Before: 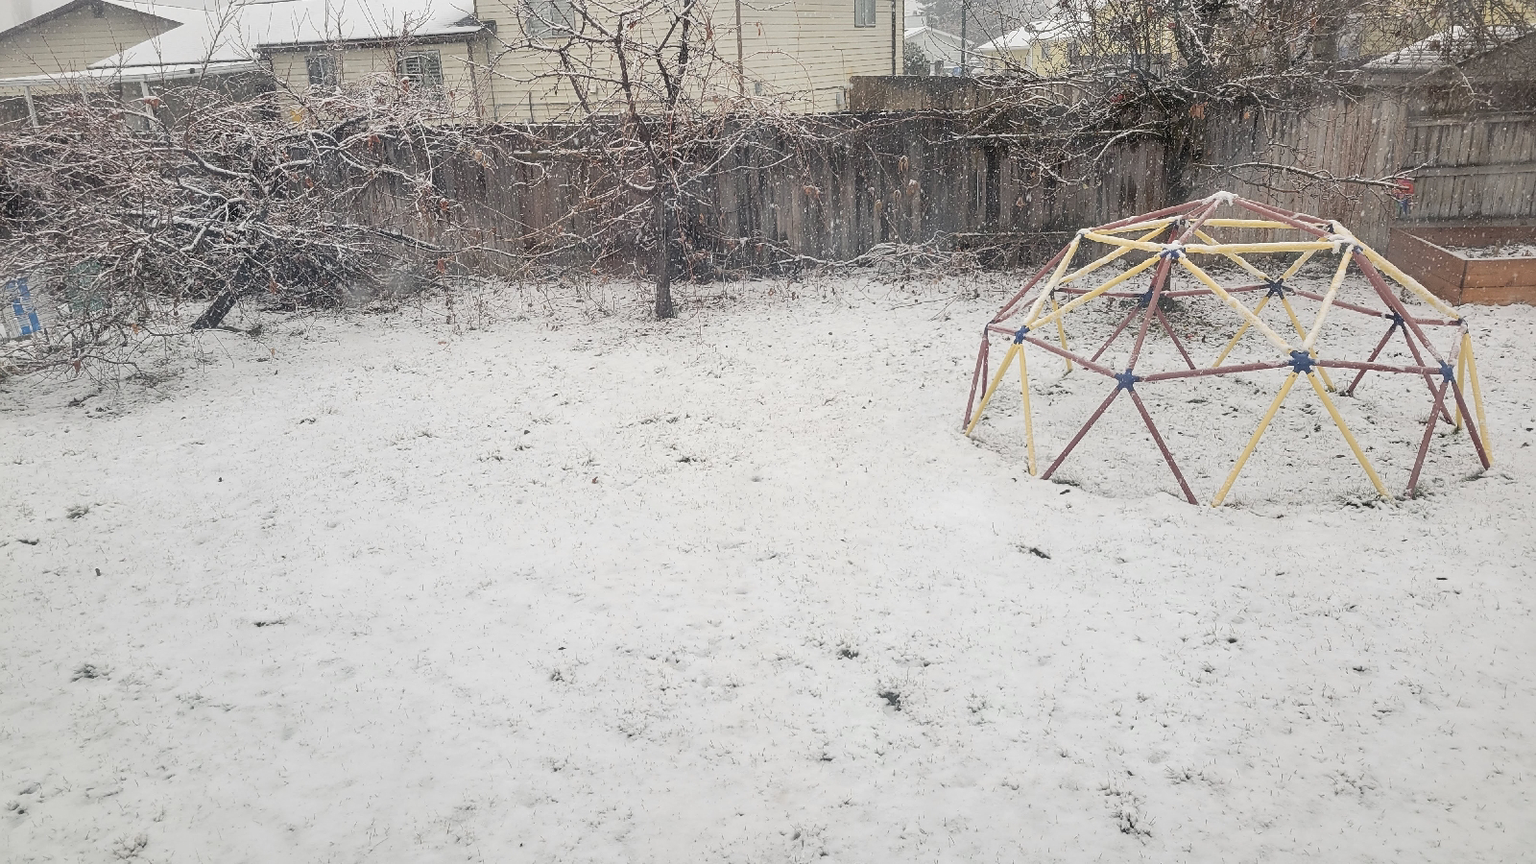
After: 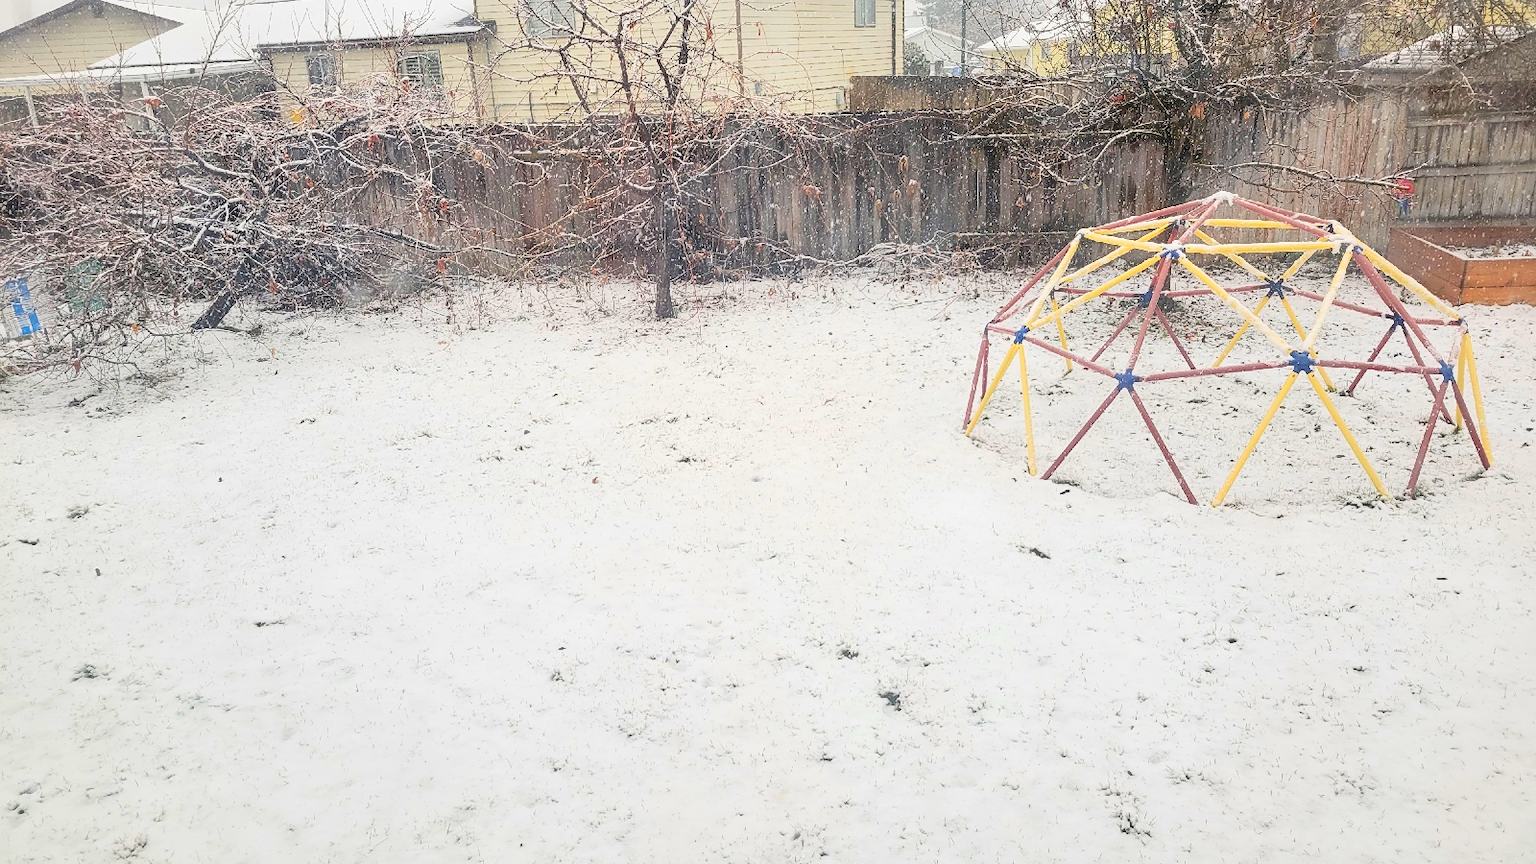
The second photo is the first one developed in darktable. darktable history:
contrast brightness saturation: contrast 0.2, brightness 0.2, saturation 0.8
